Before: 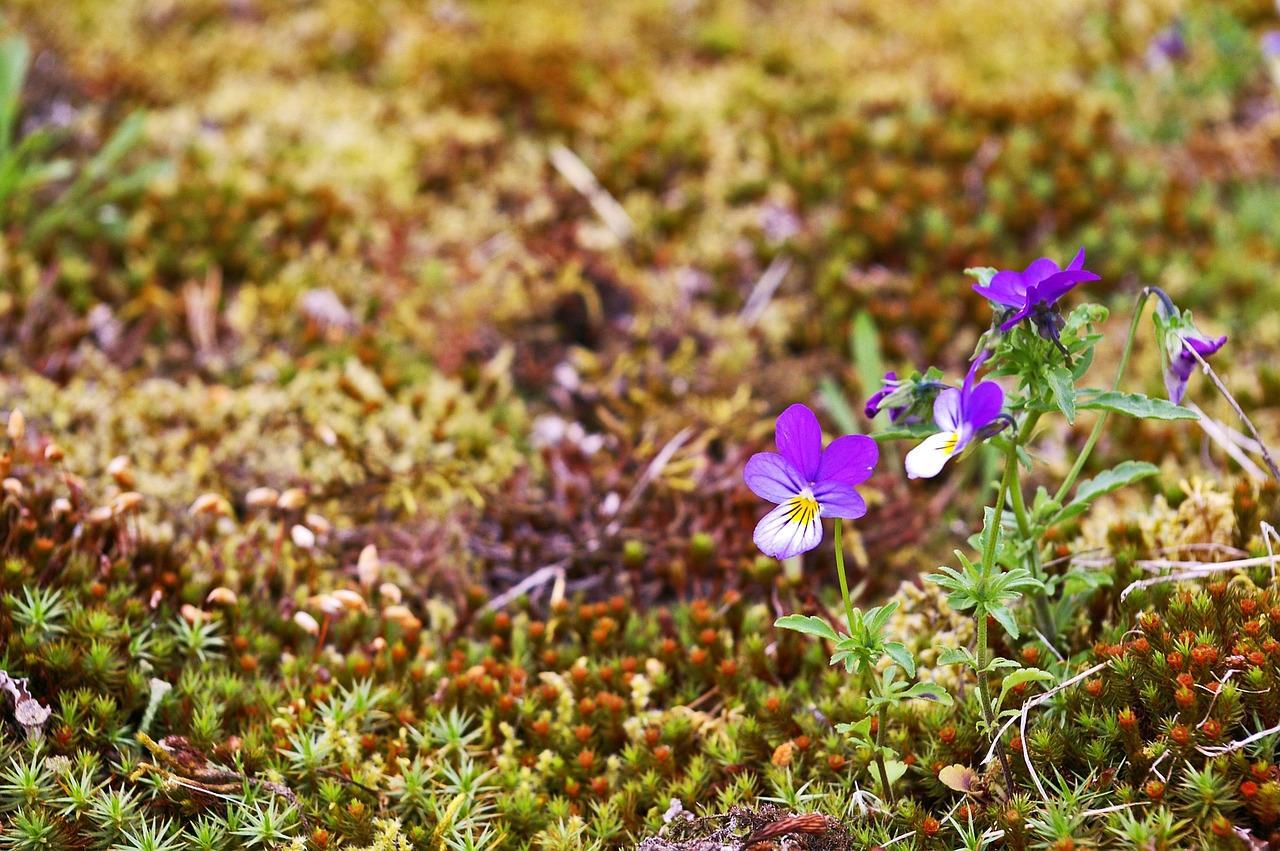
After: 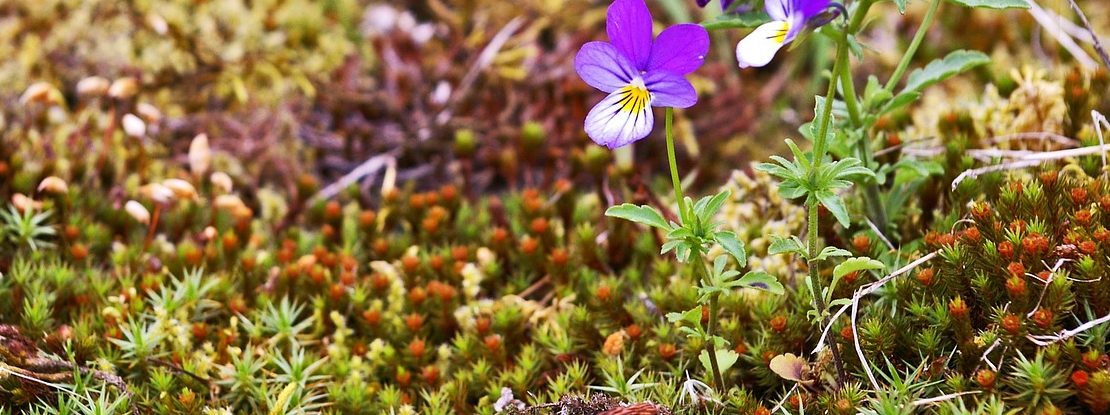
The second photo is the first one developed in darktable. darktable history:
crop and rotate: left 13.236%, top 48.318%, bottom 2.897%
